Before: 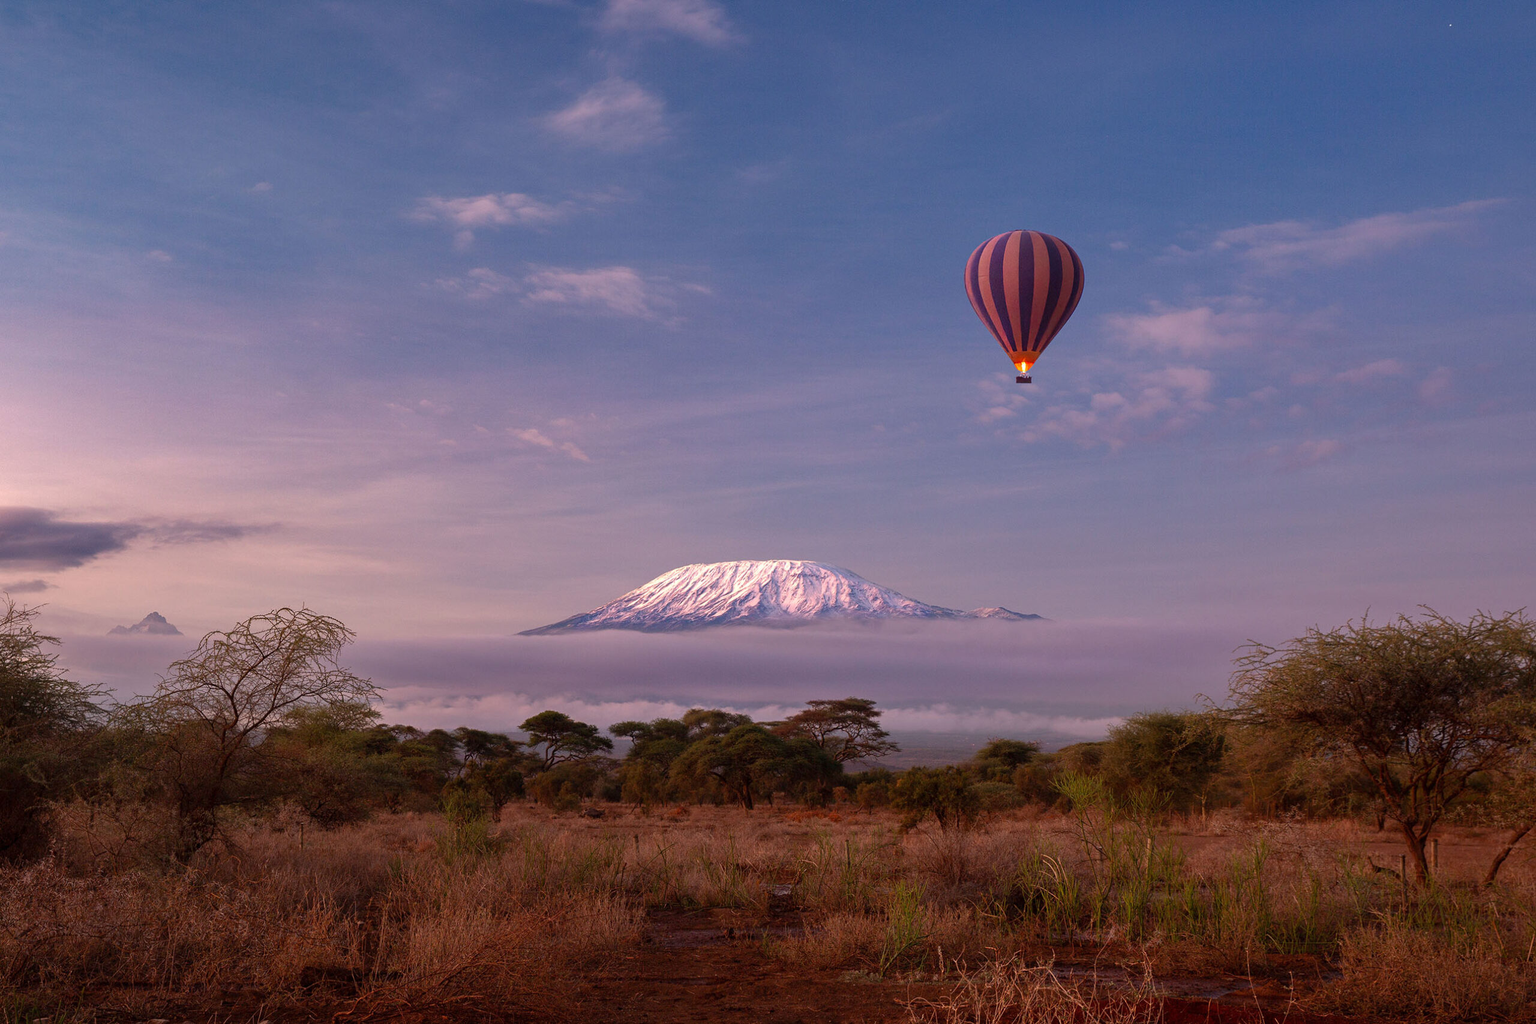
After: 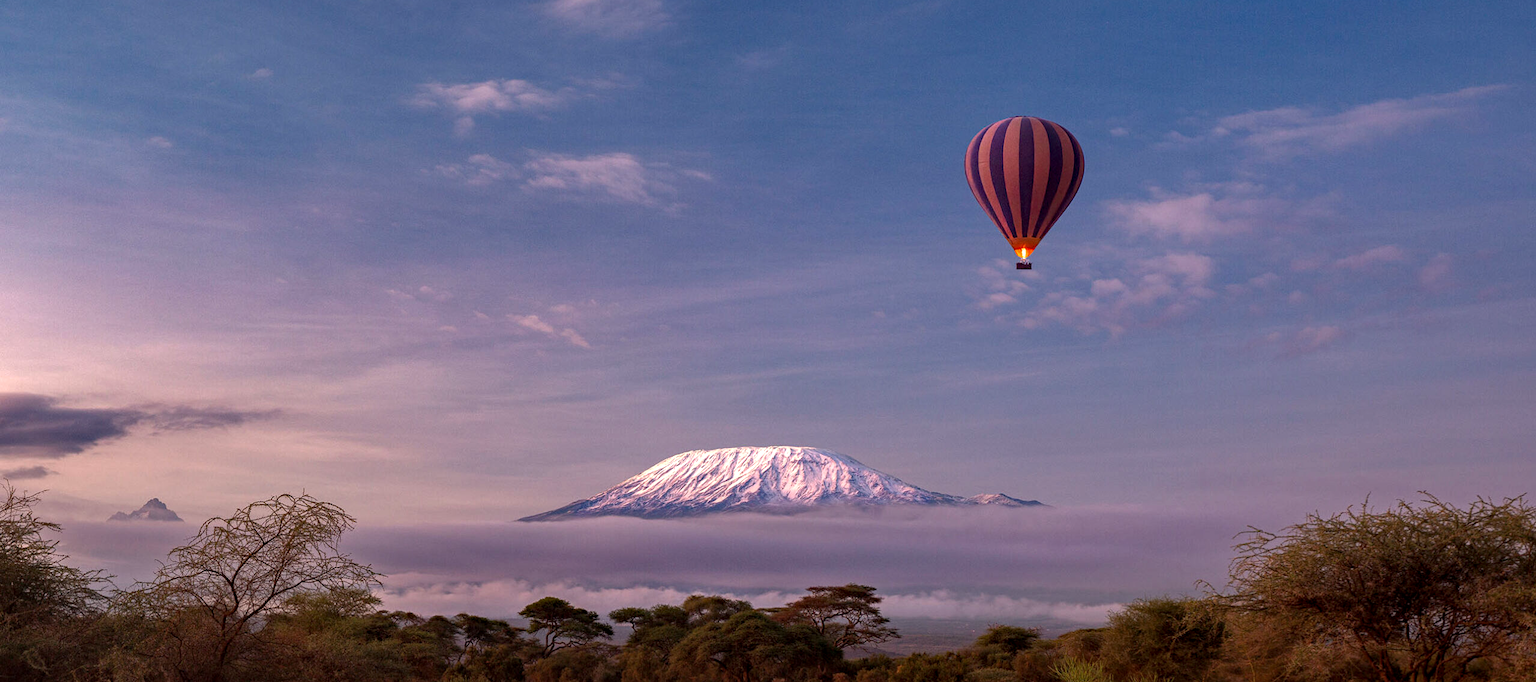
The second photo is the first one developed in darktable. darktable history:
crop: top 11.166%, bottom 22.168%
haze removal: compatibility mode true, adaptive false
local contrast: on, module defaults
